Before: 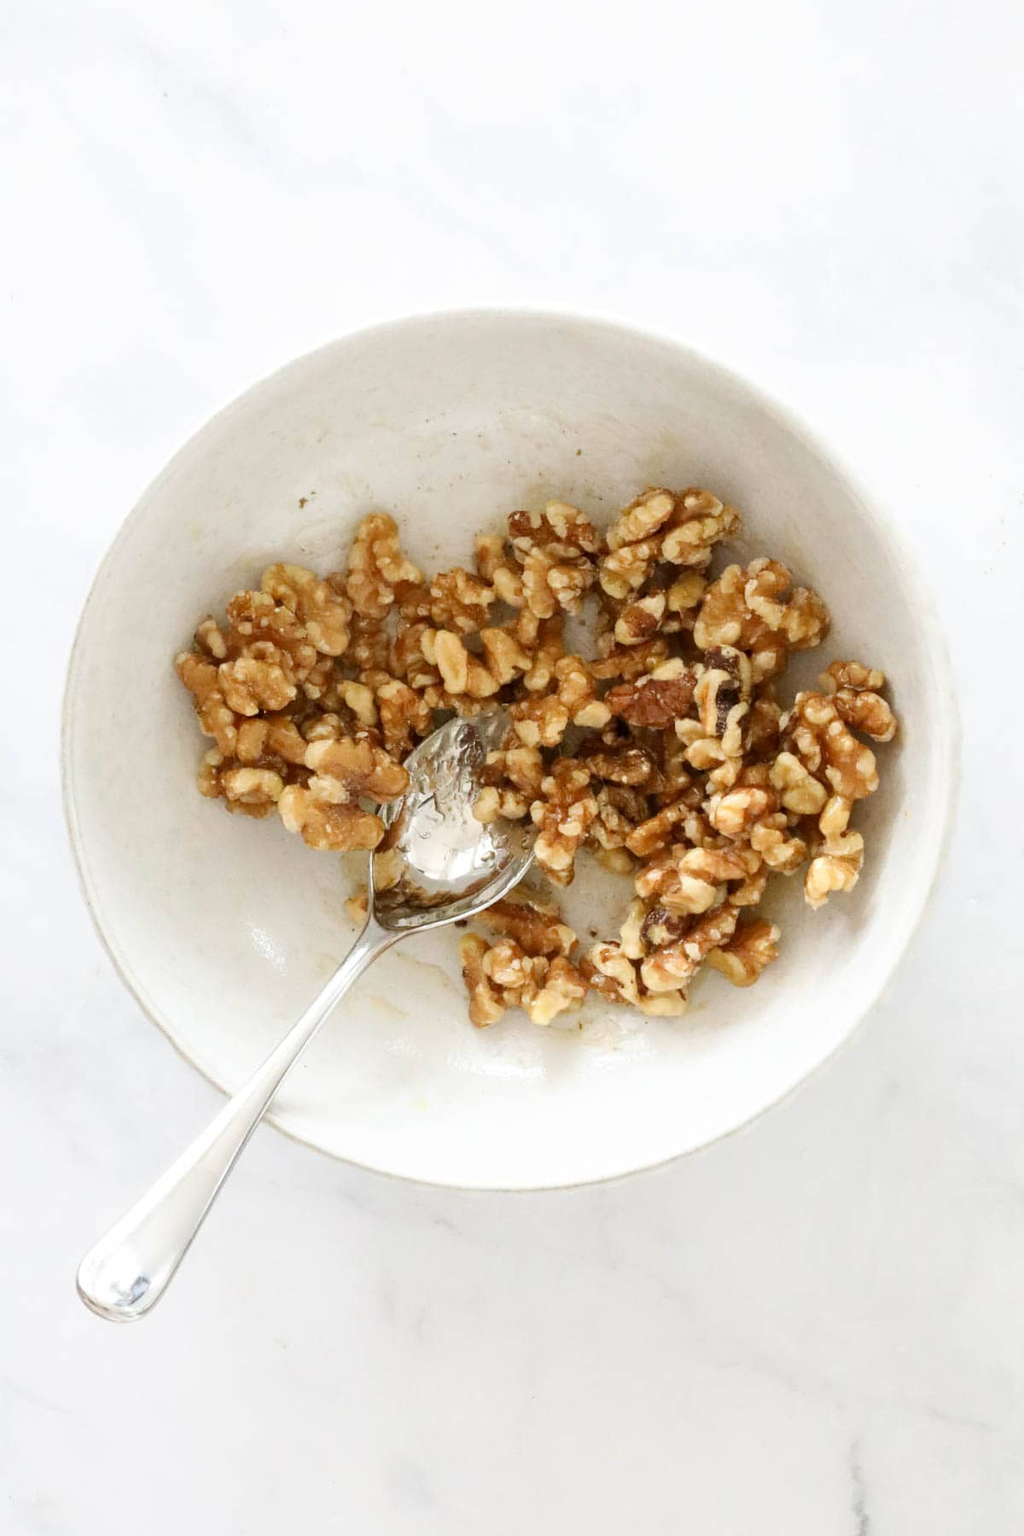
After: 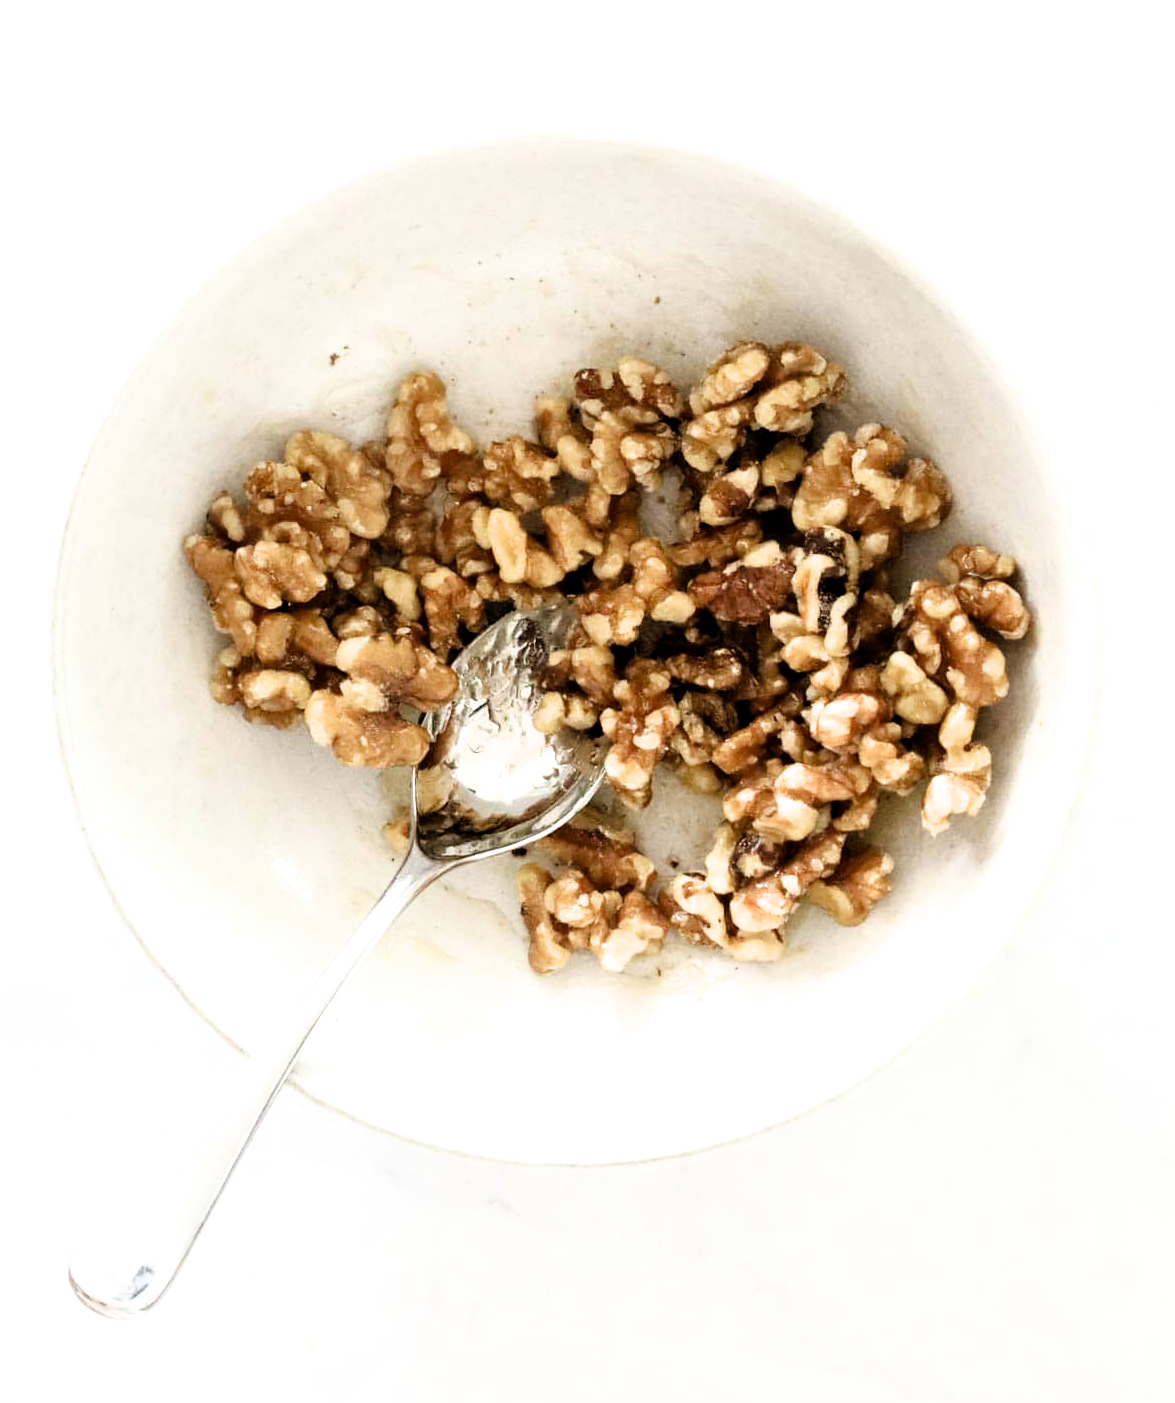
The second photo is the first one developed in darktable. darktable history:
crop and rotate: left 1.814%, top 12.818%, right 0.25%, bottom 9.225%
filmic rgb: black relative exposure -3.63 EV, white relative exposure 2.16 EV, hardness 3.62
tone equalizer: -7 EV 0.18 EV, -6 EV 0.12 EV, -5 EV 0.08 EV, -4 EV 0.04 EV, -2 EV -0.02 EV, -1 EV -0.04 EV, +0 EV -0.06 EV, luminance estimator HSV value / RGB max
